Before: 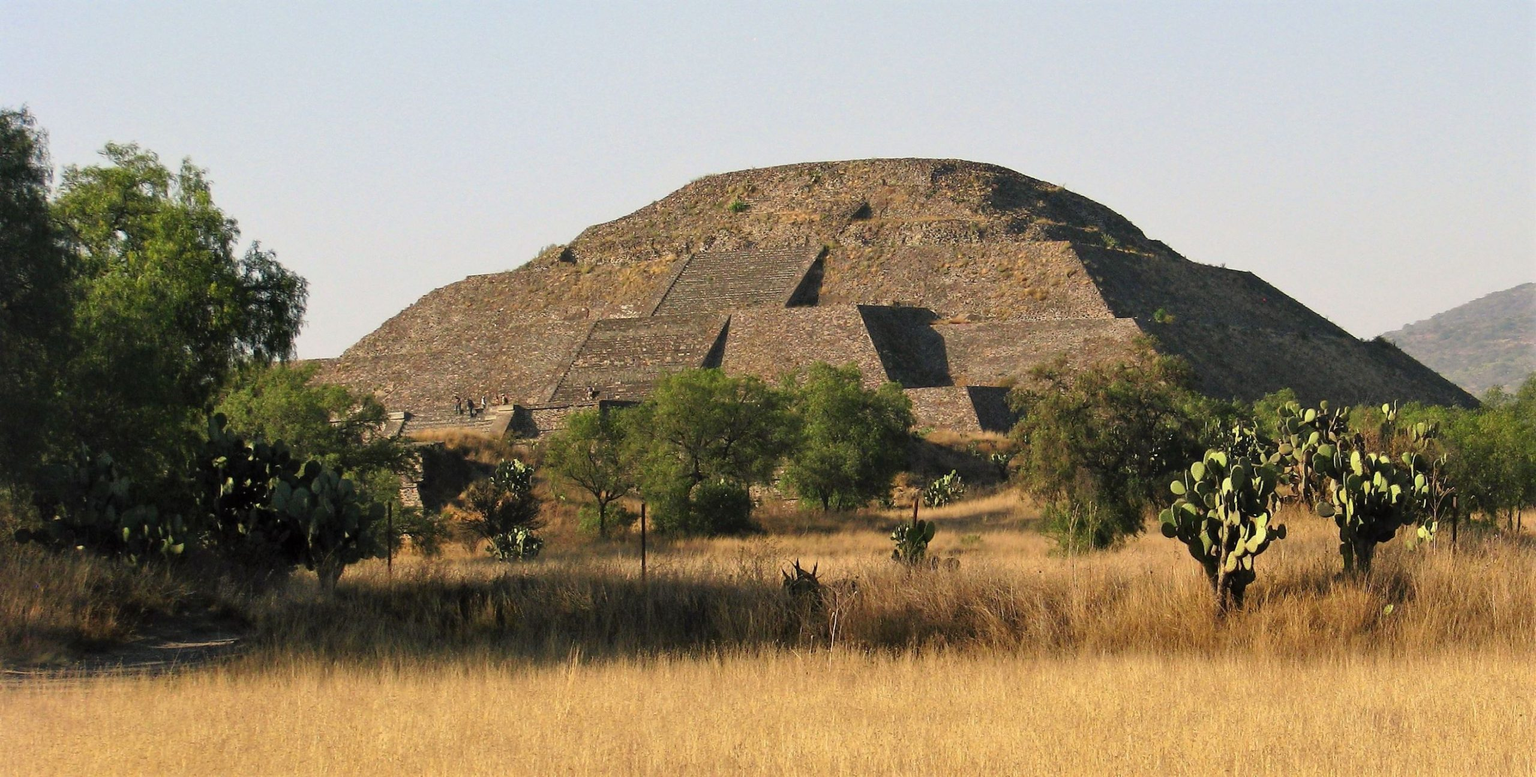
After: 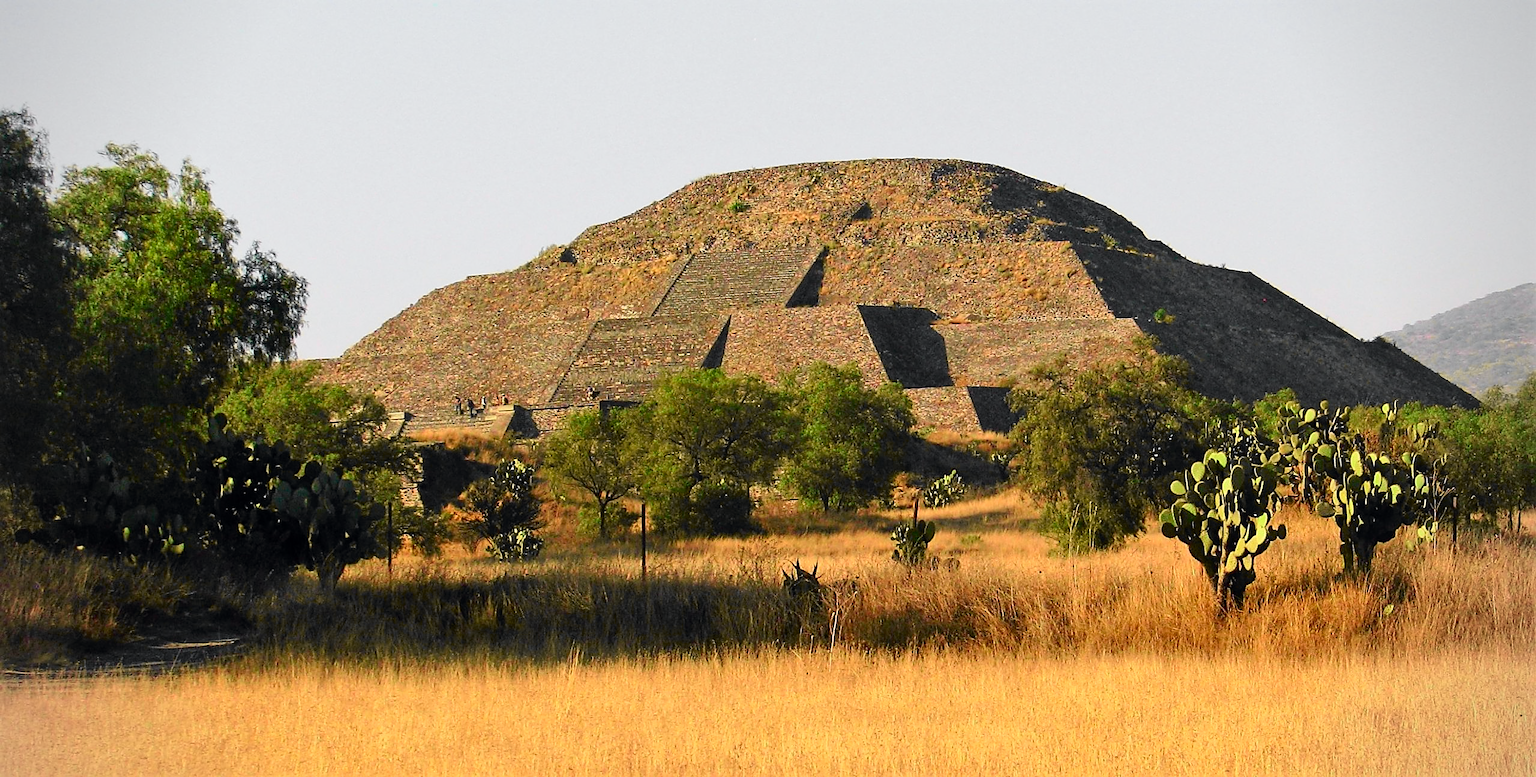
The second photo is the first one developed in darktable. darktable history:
tone curve: curves: ch0 [(0, 0) (0.071, 0.047) (0.266, 0.26) (0.491, 0.552) (0.753, 0.818) (1, 0.983)]; ch1 [(0, 0) (0.346, 0.307) (0.408, 0.369) (0.463, 0.443) (0.482, 0.493) (0.502, 0.5) (0.517, 0.518) (0.546, 0.576) (0.588, 0.643) (0.651, 0.709) (1, 1)]; ch2 [(0, 0) (0.346, 0.34) (0.434, 0.46) (0.485, 0.494) (0.5, 0.494) (0.517, 0.503) (0.535, 0.545) (0.583, 0.634) (0.625, 0.686) (1, 1)], color space Lab, independent channels, preserve colors none
vignetting: fall-off radius 60.92%
sharpen: on, module defaults
